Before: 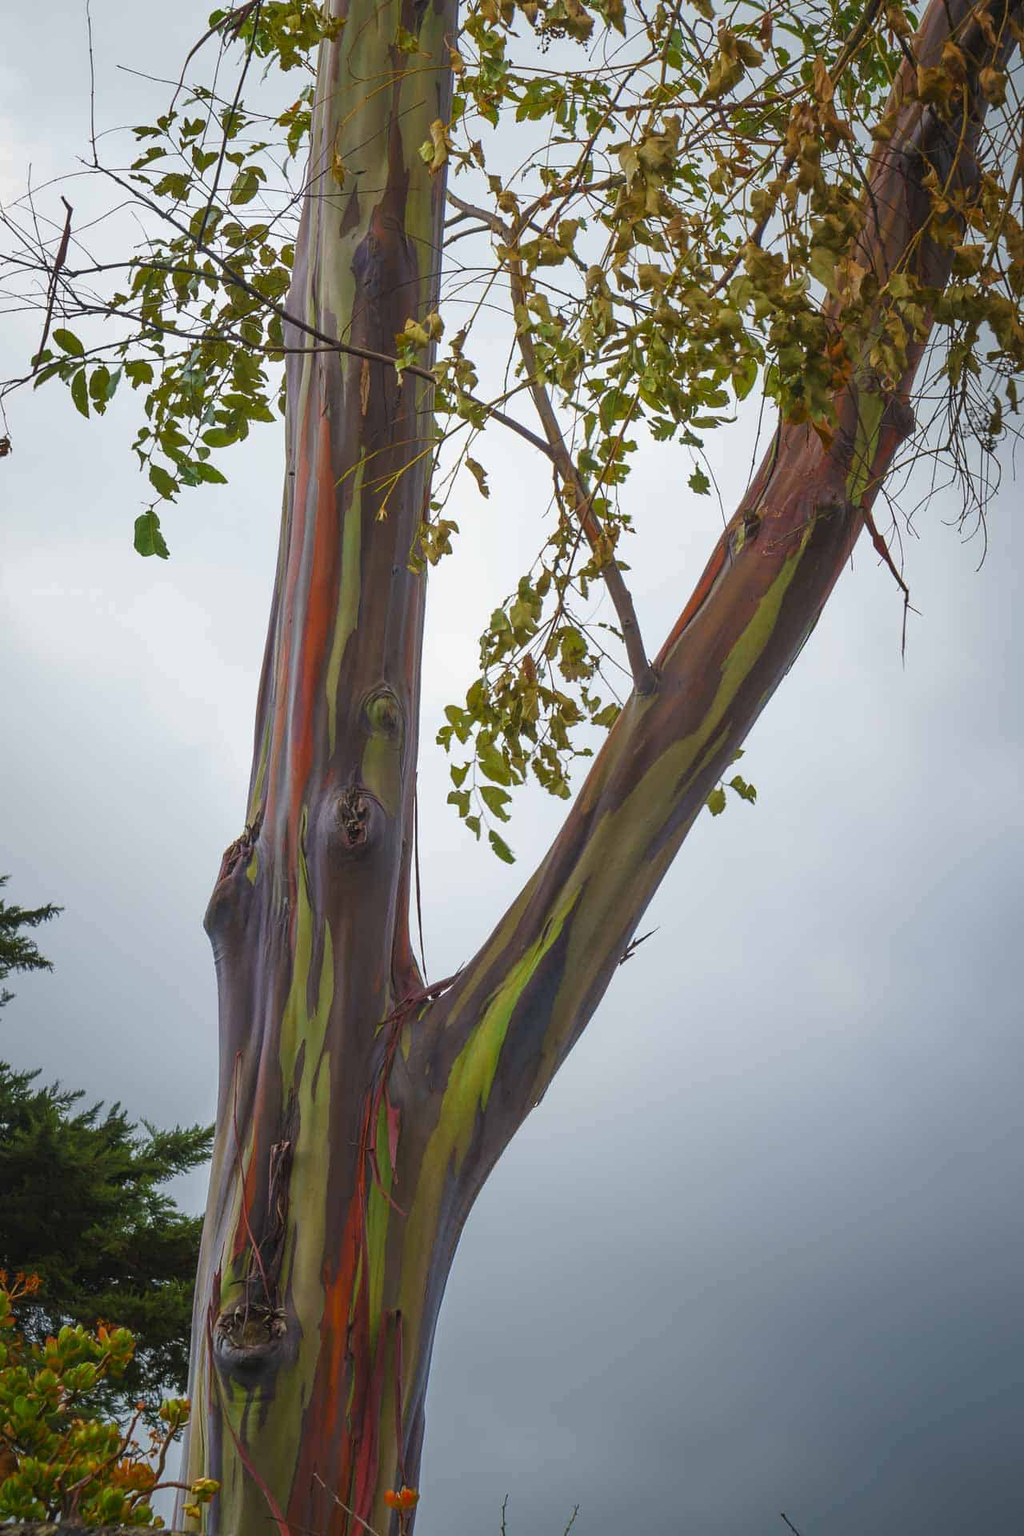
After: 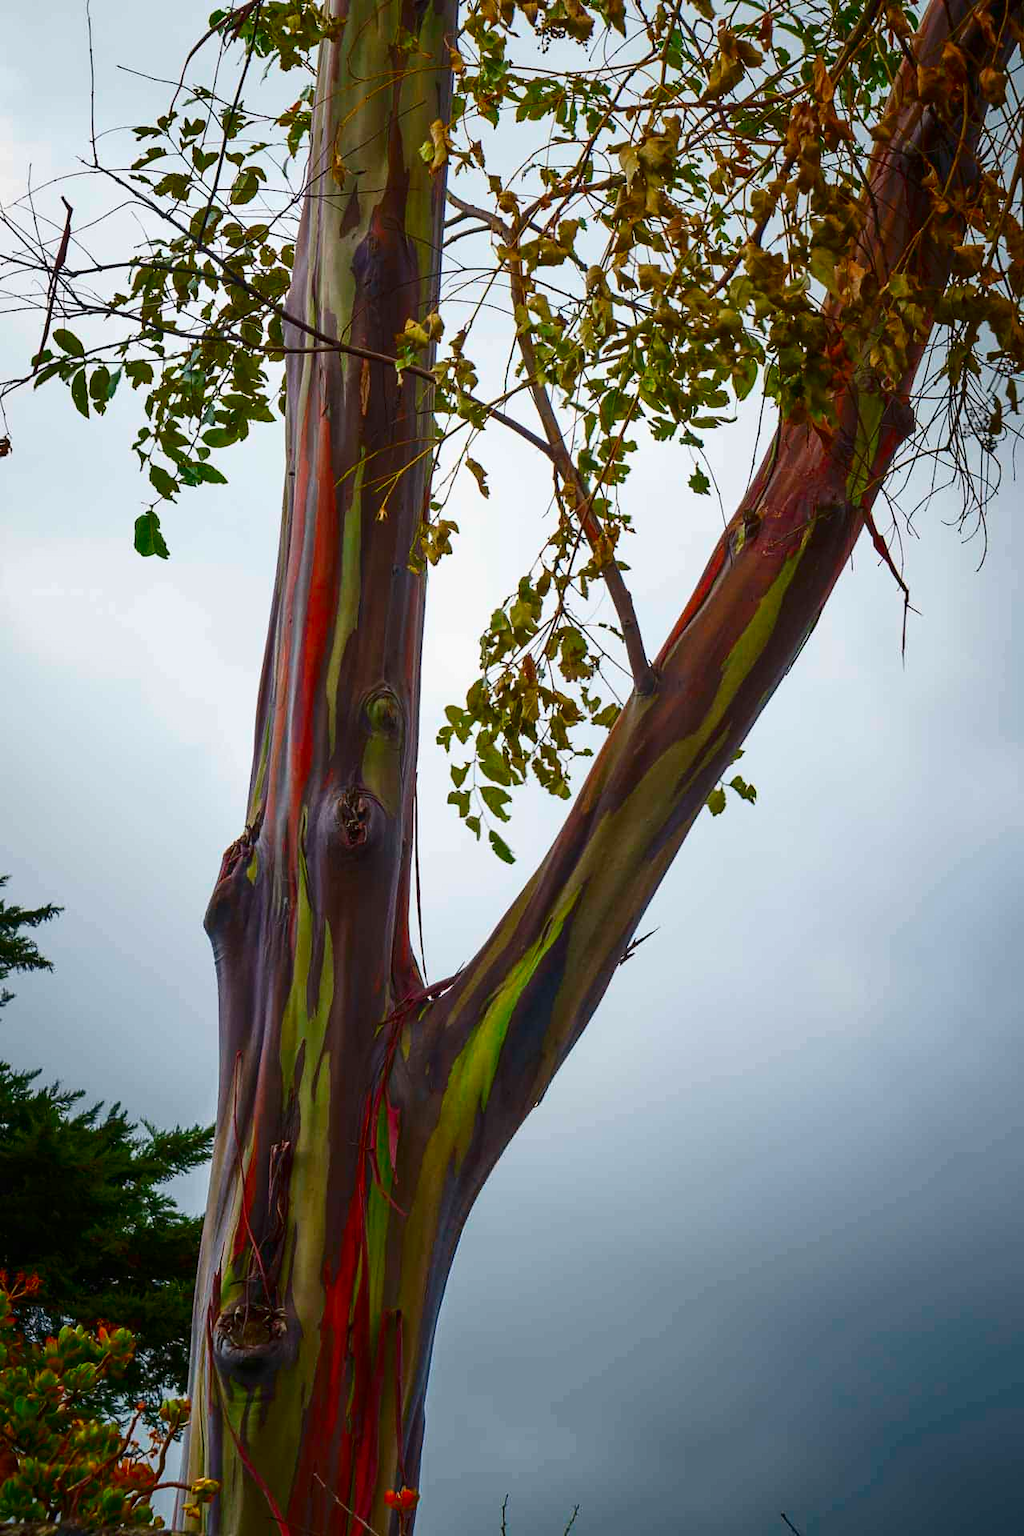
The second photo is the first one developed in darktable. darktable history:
contrast brightness saturation: contrast 0.189, brightness -0.112, saturation 0.213
